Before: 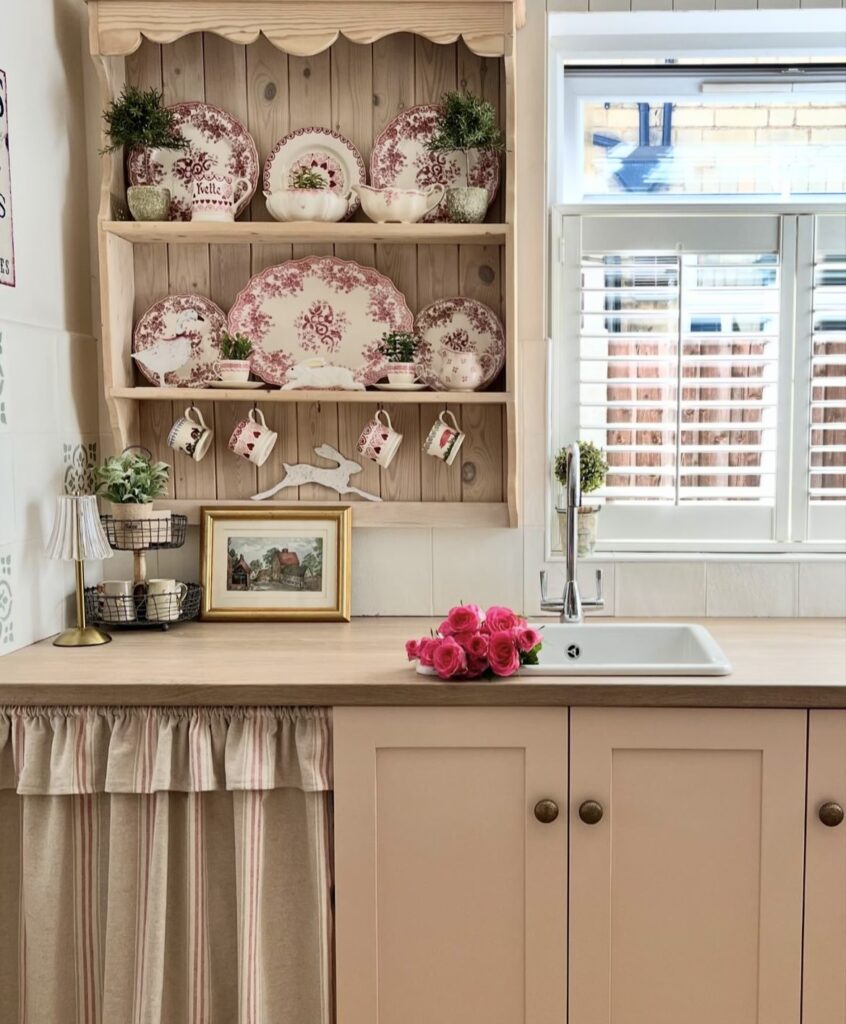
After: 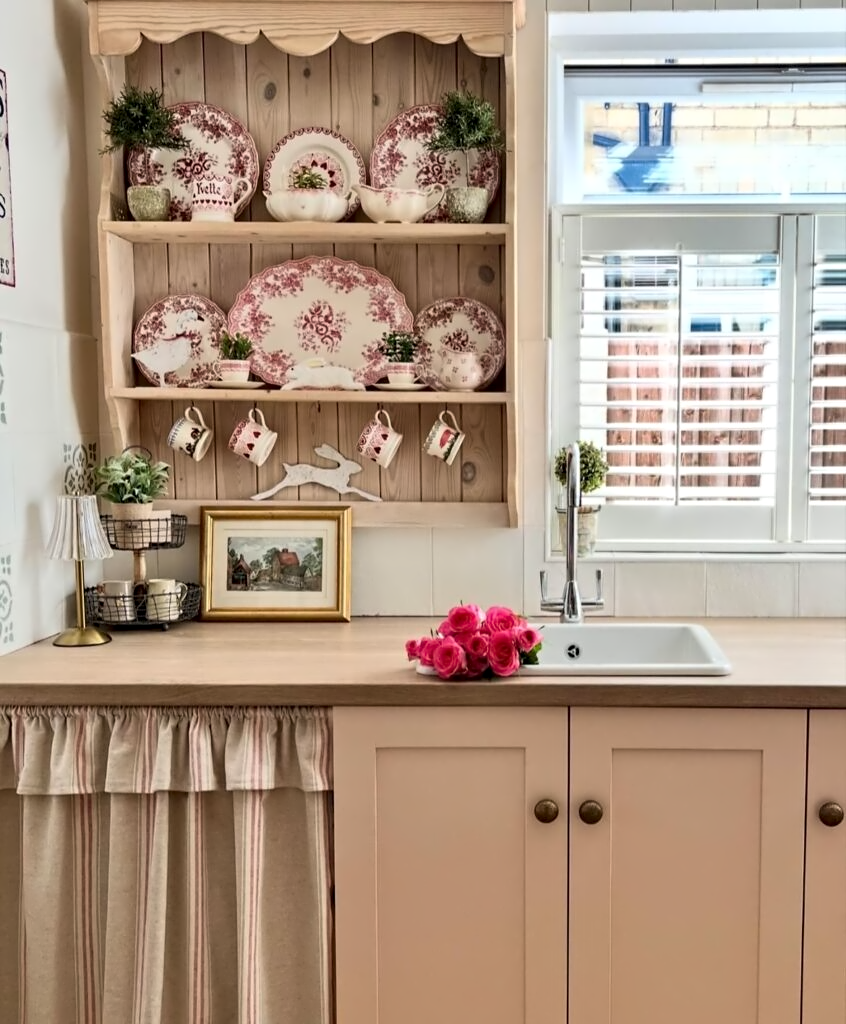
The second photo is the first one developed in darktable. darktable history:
contrast equalizer: octaves 7, y [[0.5, 0.542, 0.583, 0.625, 0.667, 0.708], [0.5 ×6], [0.5 ×6], [0, 0.033, 0.067, 0.1, 0.133, 0.167], [0, 0.05, 0.1, 0.15, 0.2, 0.25]], mix 0.339
